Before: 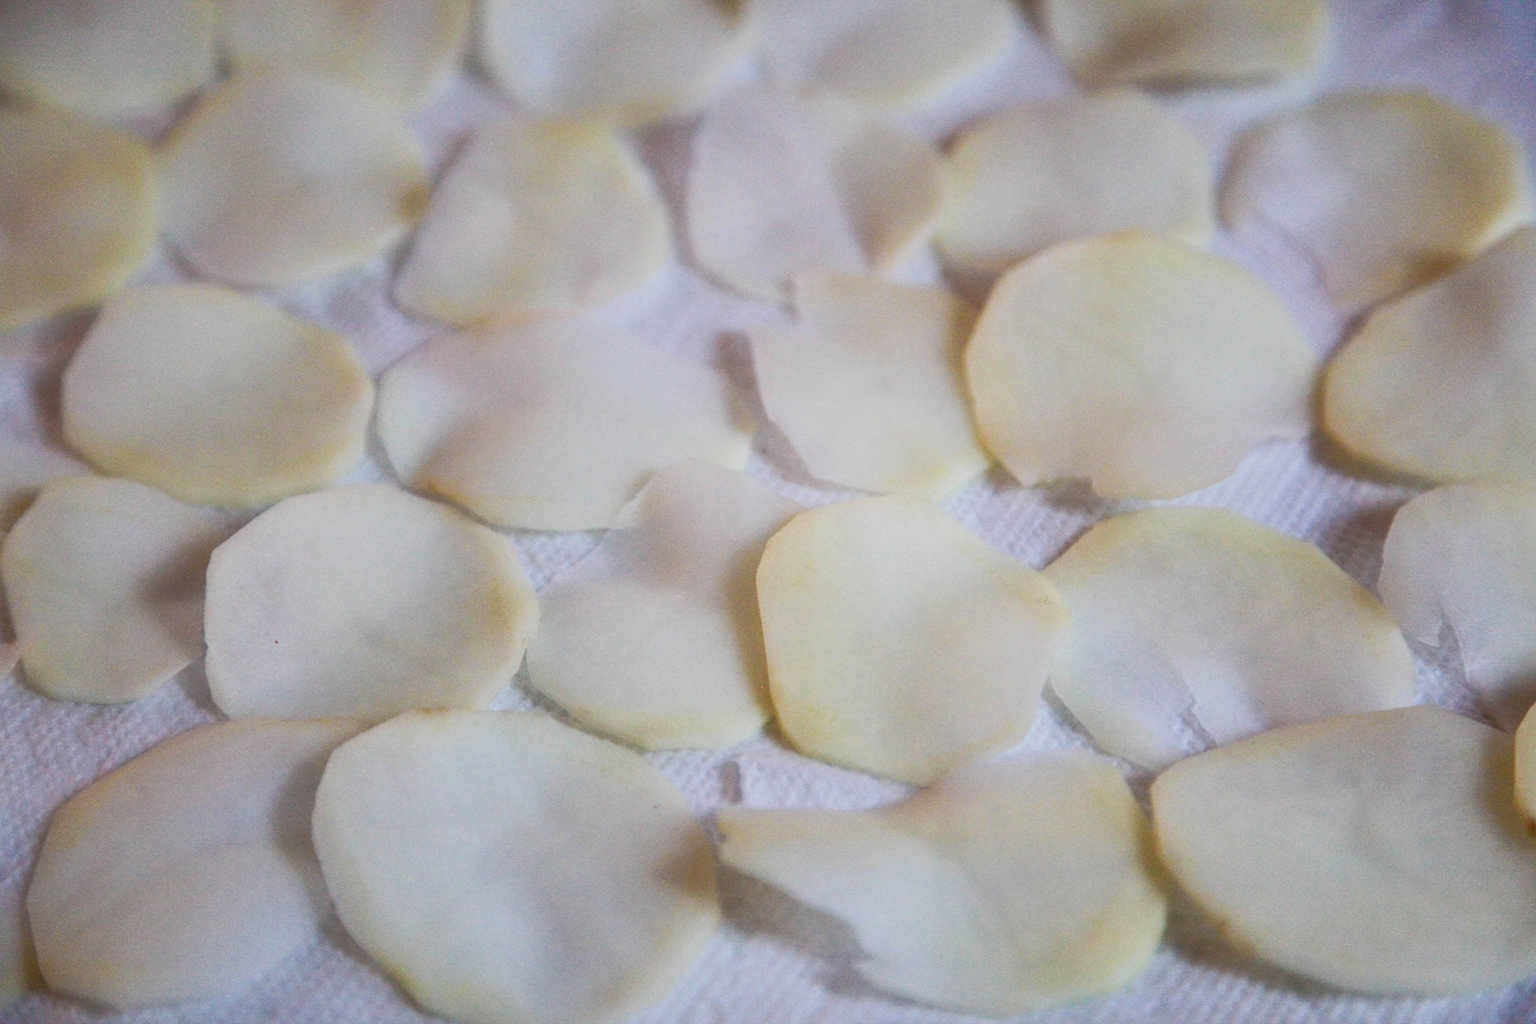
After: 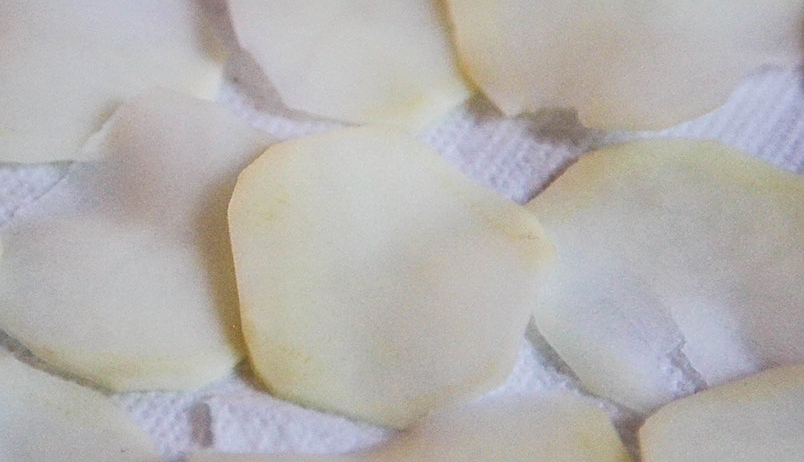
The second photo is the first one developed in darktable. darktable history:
crop: left 35.03%, top 36.625%, right 14.663%, bottom 20.057%
sharpen: on, module defaults
